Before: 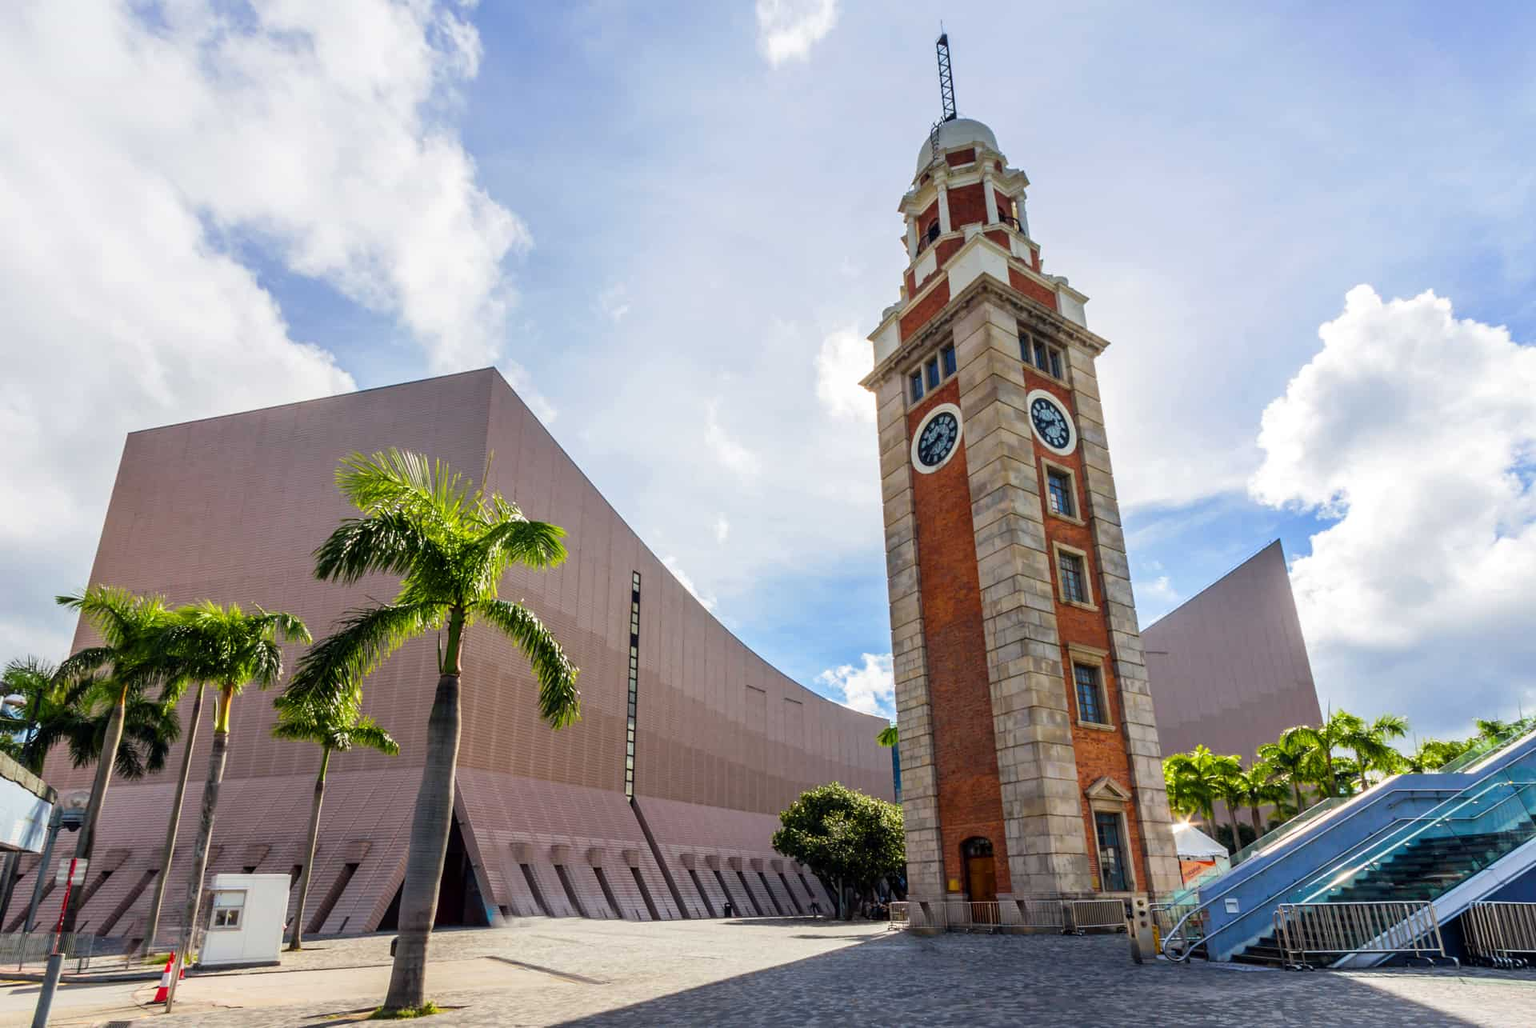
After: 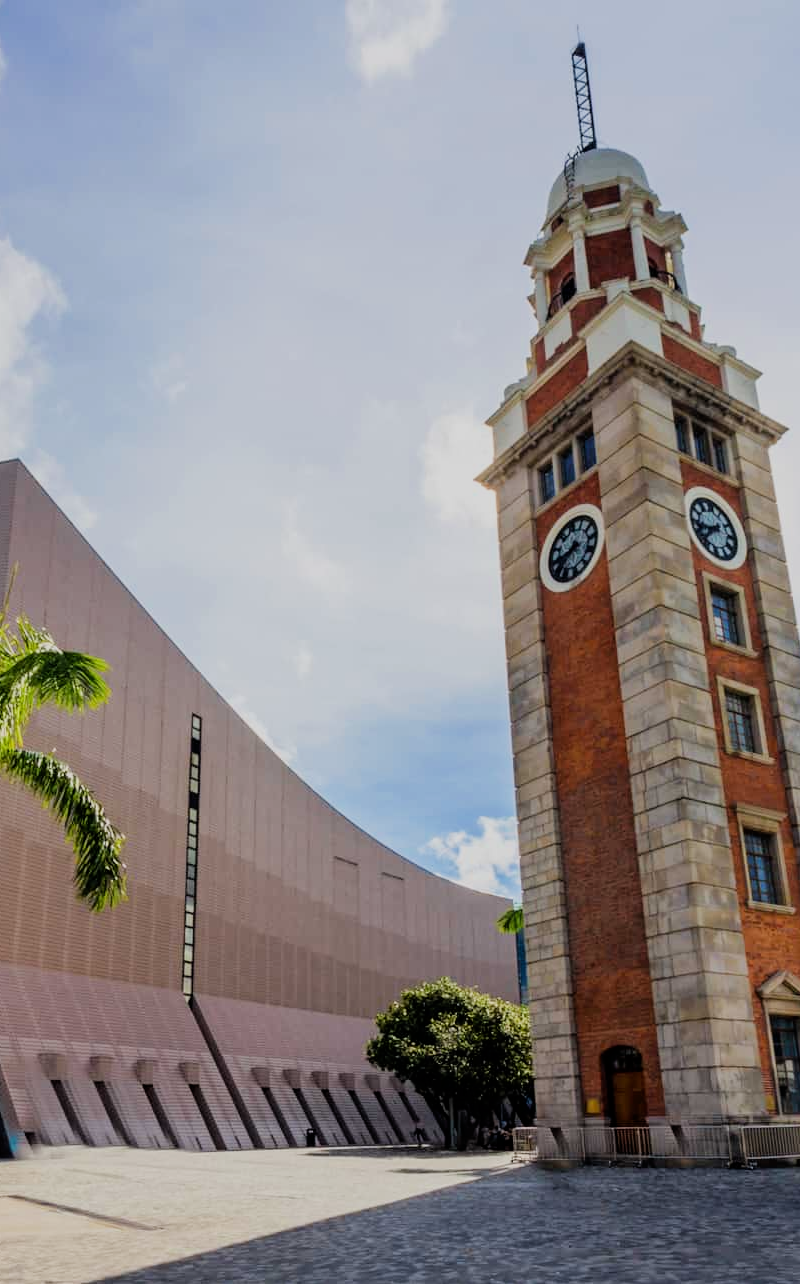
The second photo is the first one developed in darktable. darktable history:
crop: left 31.229%, right 27.105%
filmic rgb: black relative exposure -7.65 EV, white relative exposure 4.56 EV, hardness 3.61, contrast 1.05
